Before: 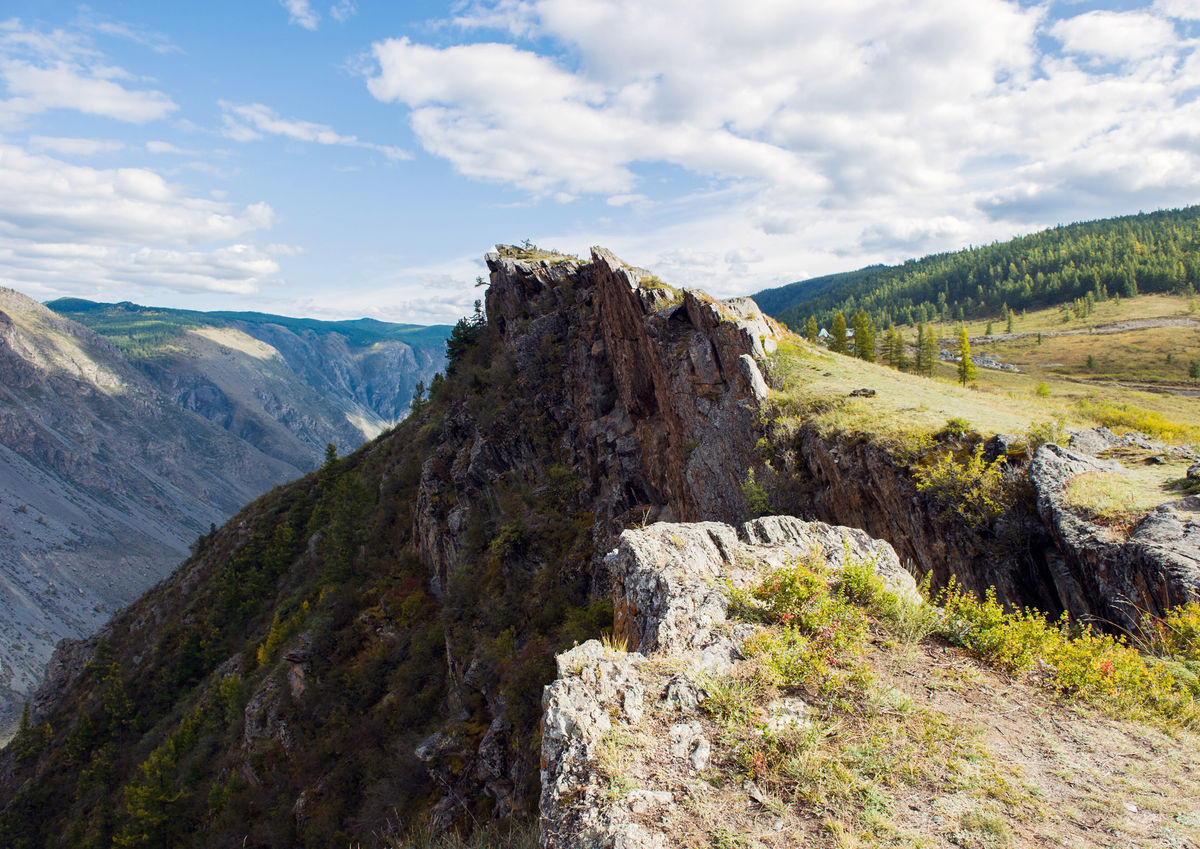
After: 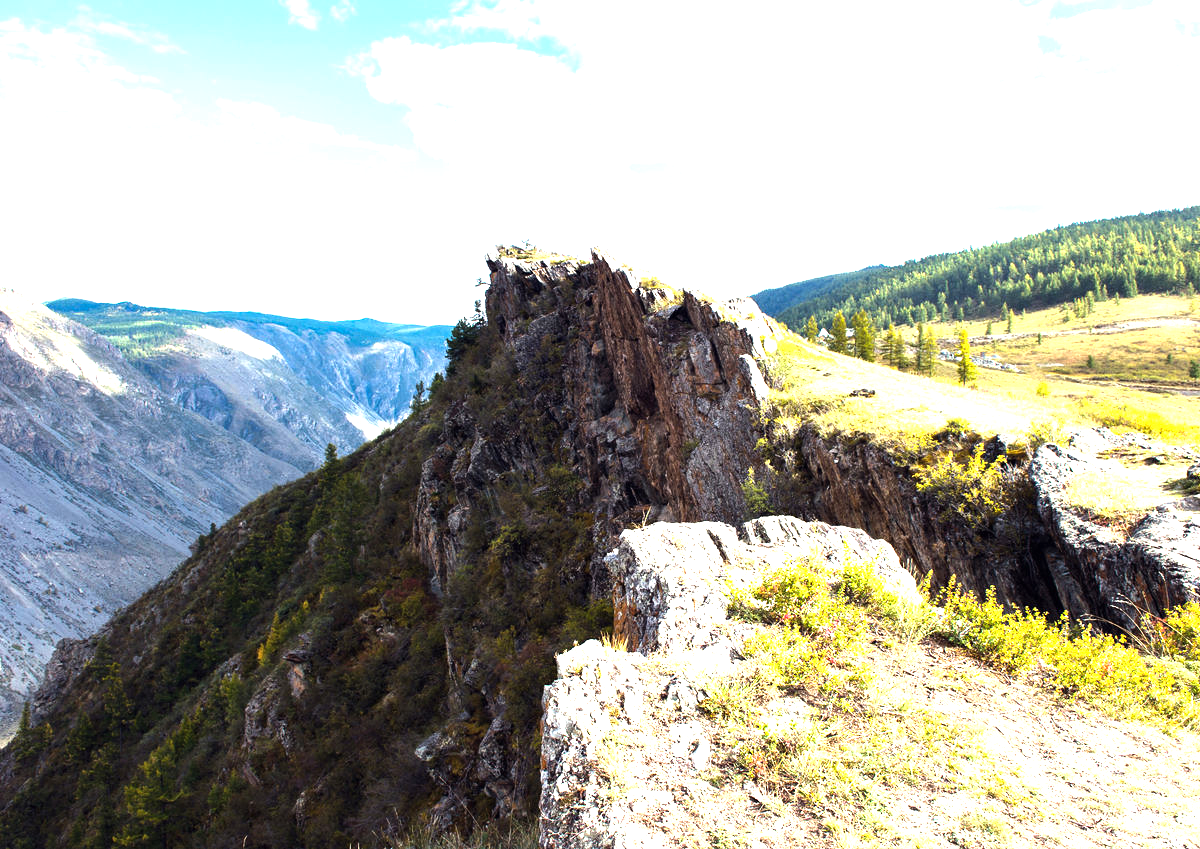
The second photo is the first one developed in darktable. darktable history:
exposure: black level correction 0, exposure 0.953 EV, compensate exposure bias true, compensate highlight preservation false
tone equalizer: -8 EV -0.75 EV, -7 EV -0.7 EV, -6 EV -0.6 EV, -5 EV -0.4 EV, -3 EV 0.4 EV, -2 EV 0.6 EV, -1 EV 0.7 EV, +0 EV 0.75 EV, edges refinement/feathering 500, mask exposure compensation -1.57 EV, preserve details no
rotate and perspective: crop left 0, crop top 0
shadows and highlights: shadows 25, highlights -25
